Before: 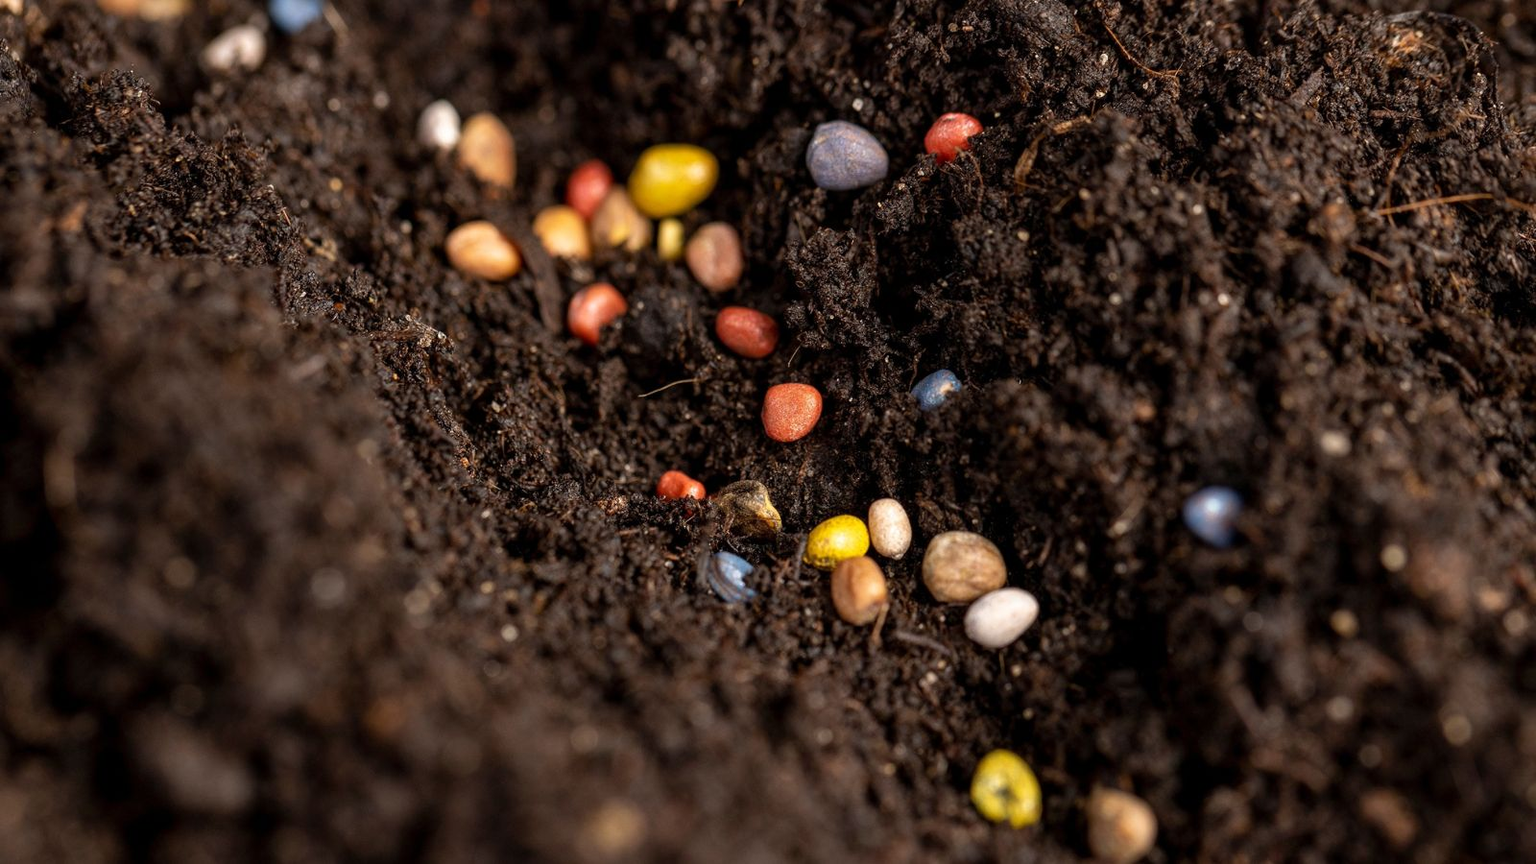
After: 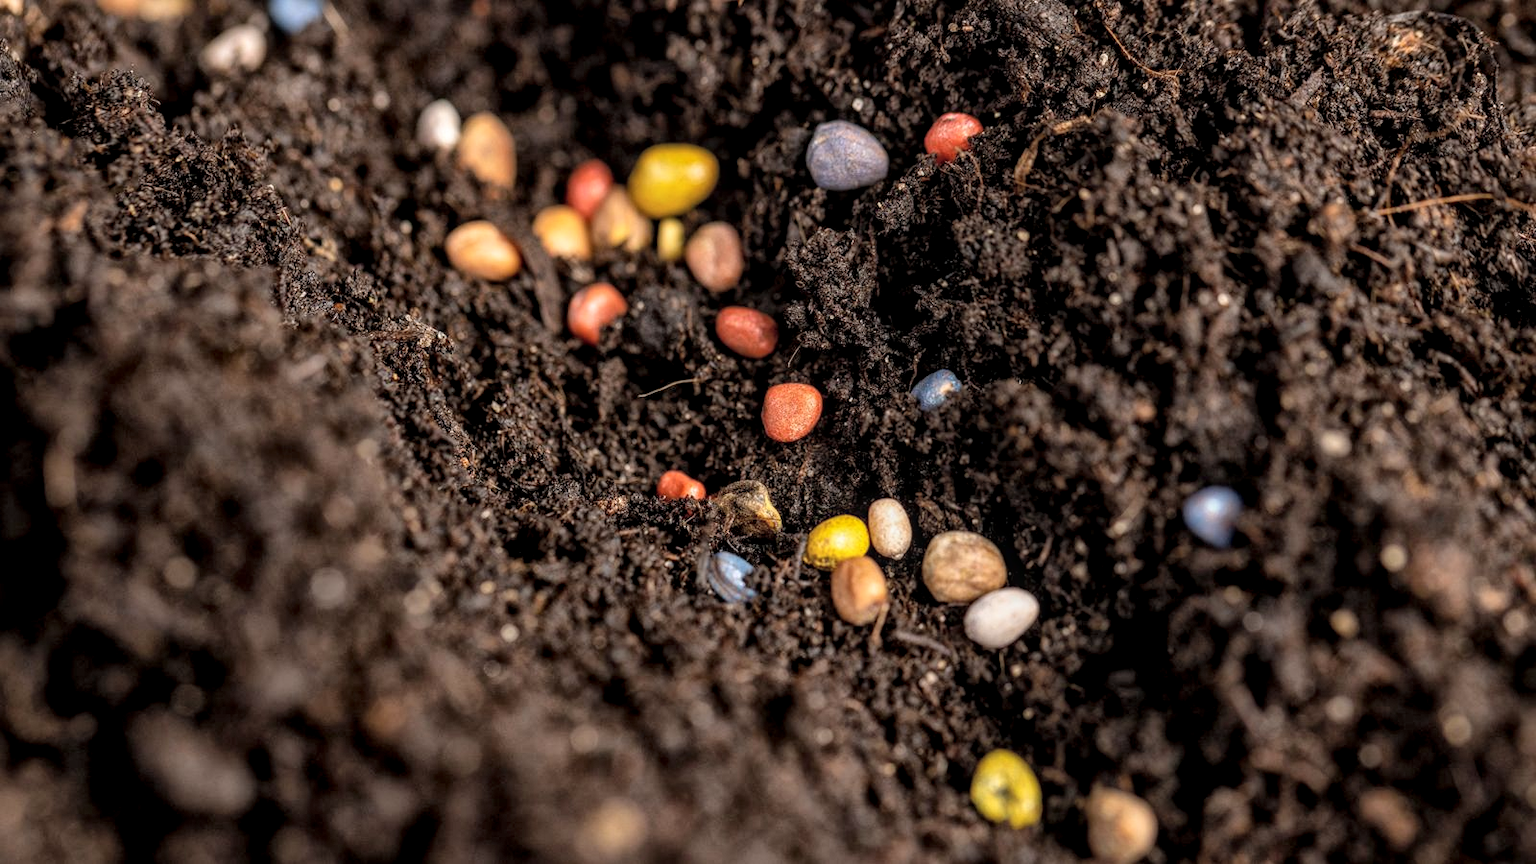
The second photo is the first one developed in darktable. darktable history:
local contrast: on, module defaults
global tonemap: drago (1, 100), detail 1
